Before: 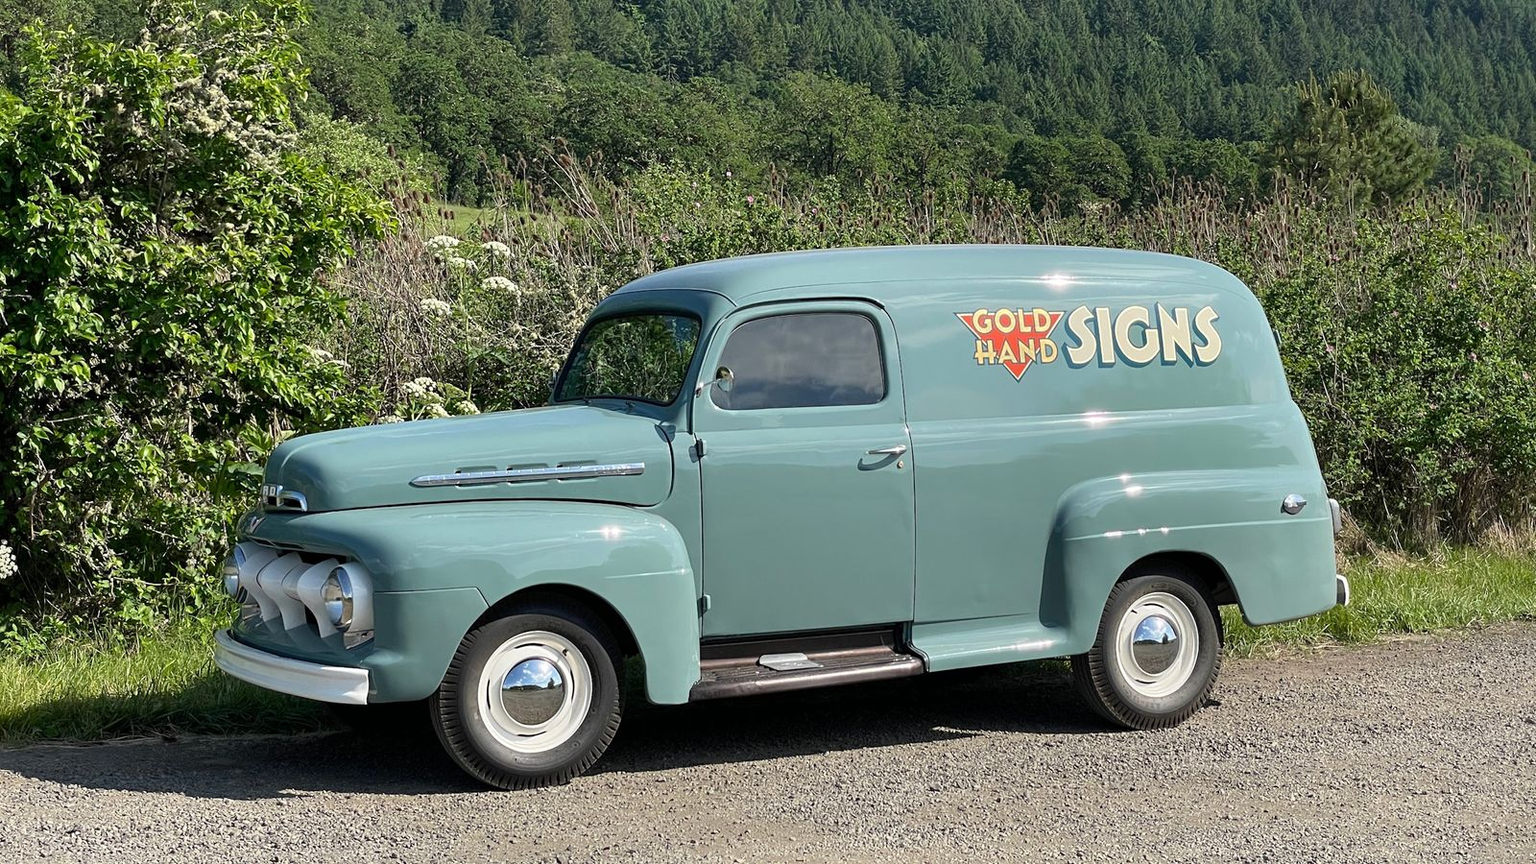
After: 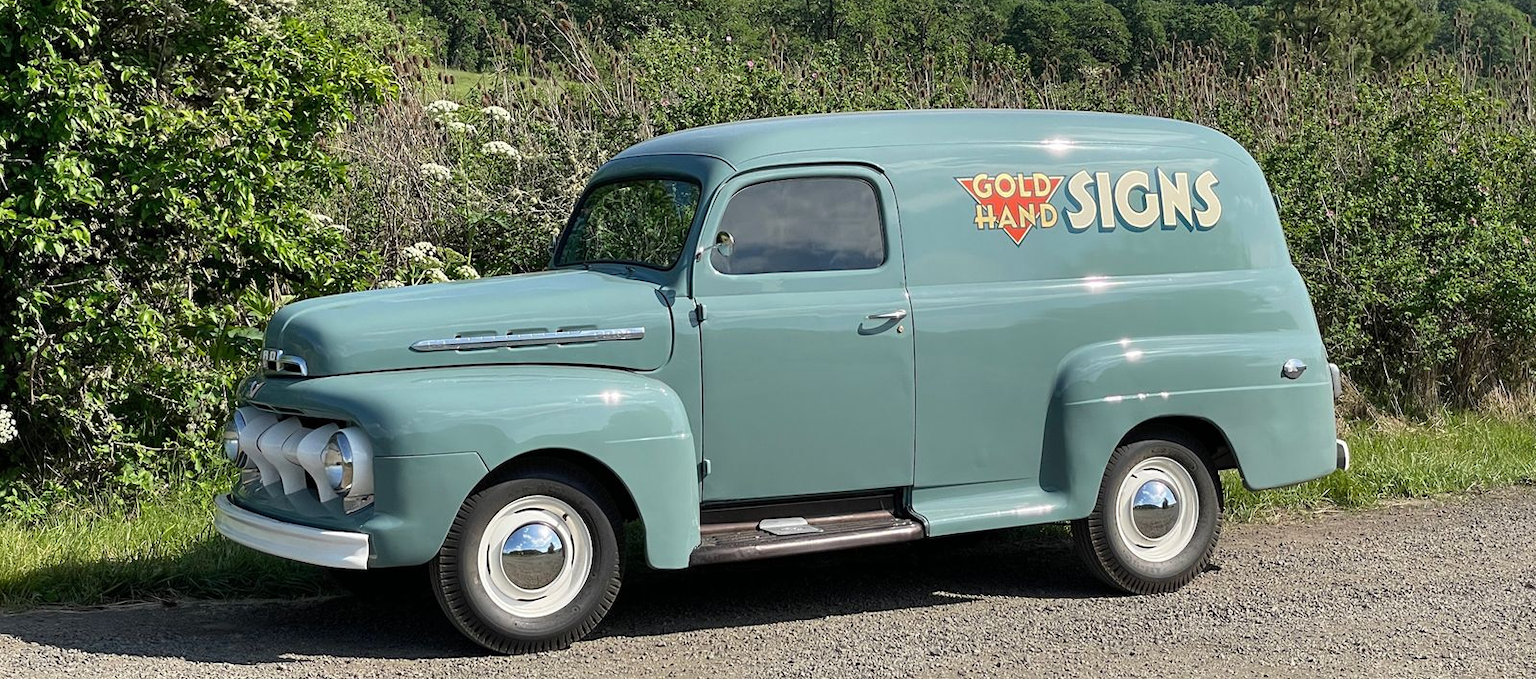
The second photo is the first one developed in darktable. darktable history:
shadows and highlights: shadows 37.27, highlights -28.18, soften with gaussian
crop and rotate: top 15.774%, bottom 5.506%
white balance: emerald 1
